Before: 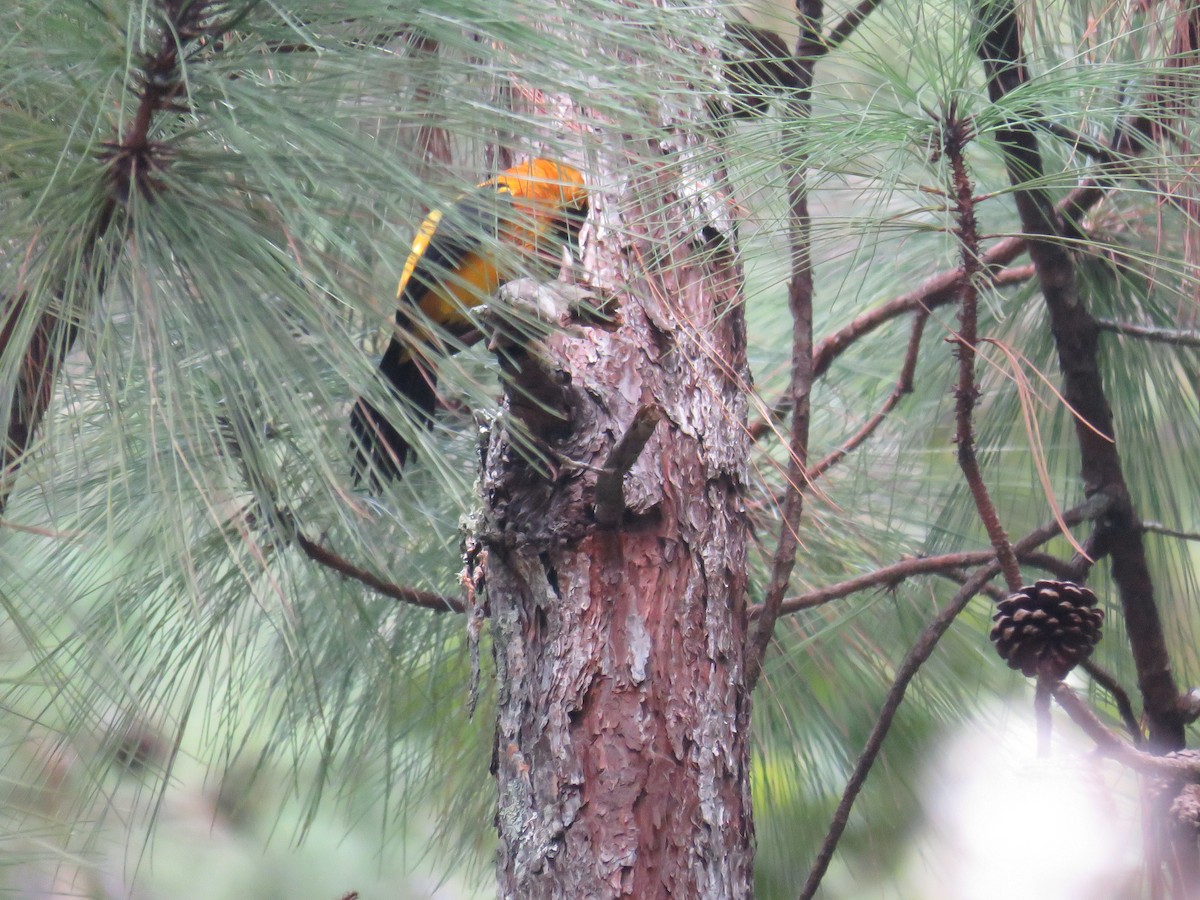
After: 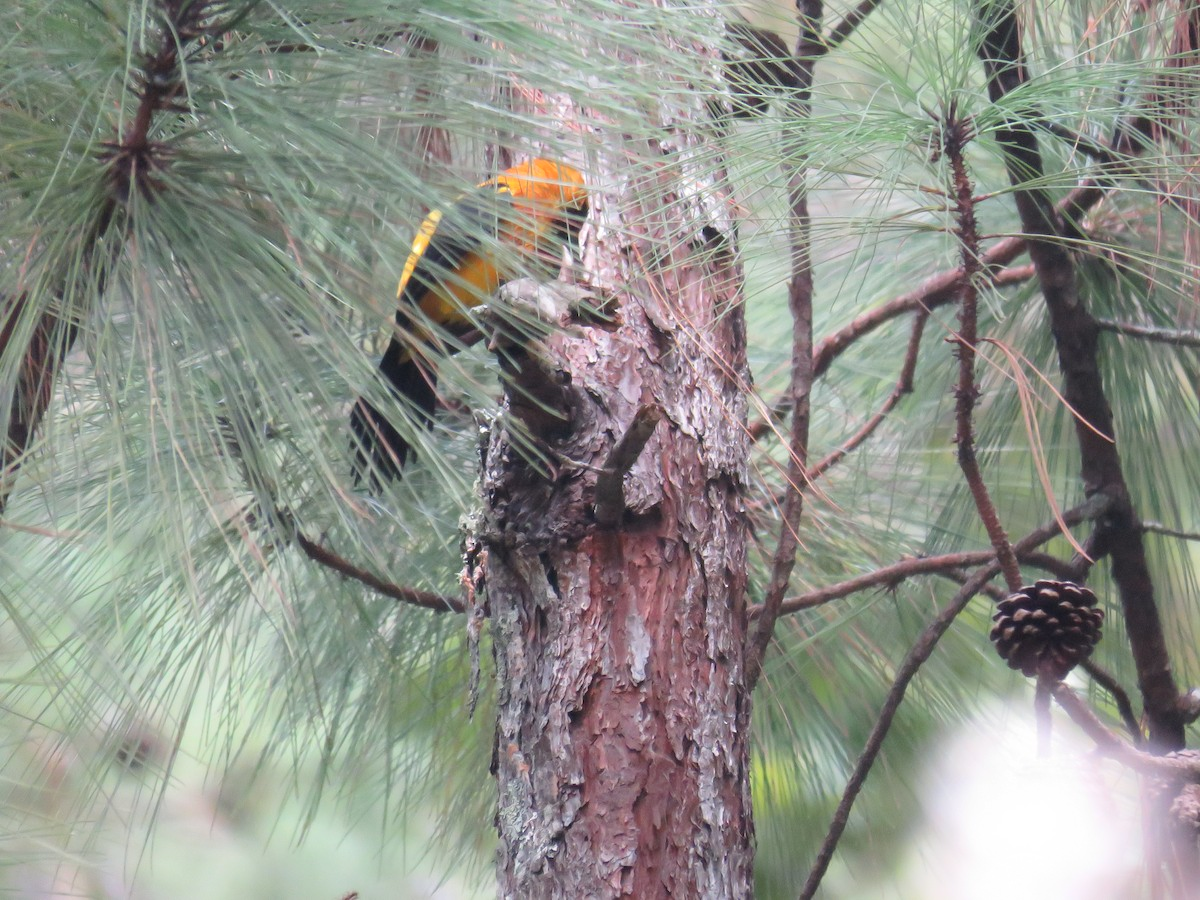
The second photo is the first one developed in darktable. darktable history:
shadows and highlights: shadows -41.56, highlights 64.23, soften with gaussian
